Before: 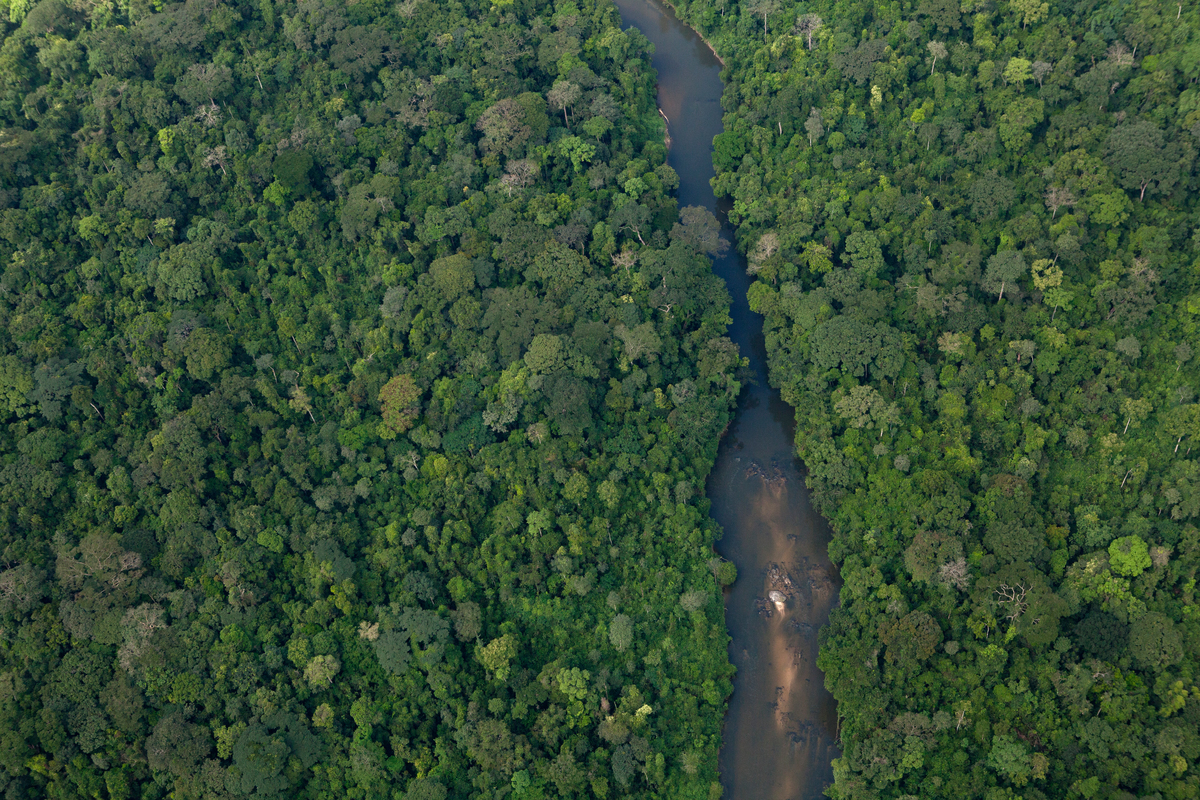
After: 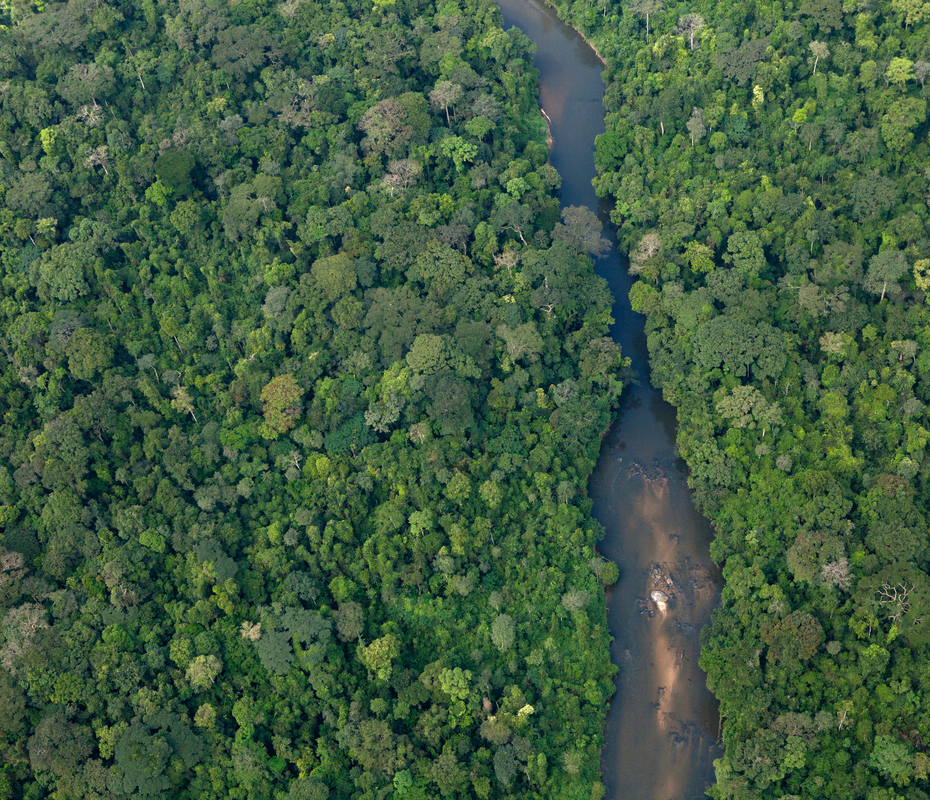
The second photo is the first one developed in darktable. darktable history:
crop: left 9.891%, right 12.534%
exposure: black level correction 0.001, exposure 0.499 EV, compensate highlight preservation false
